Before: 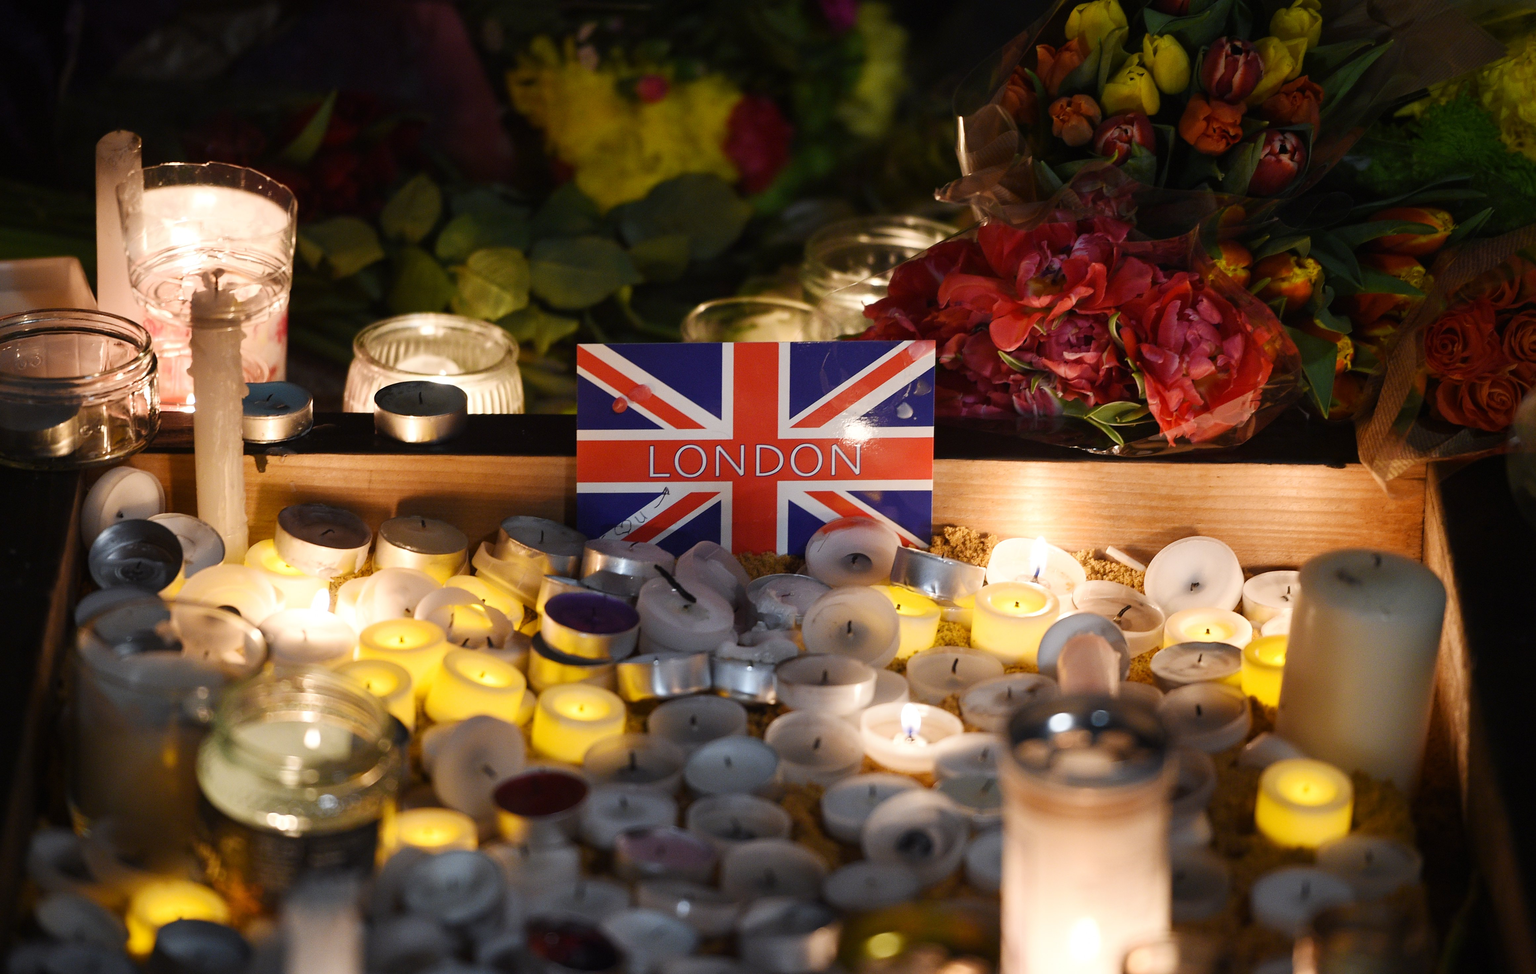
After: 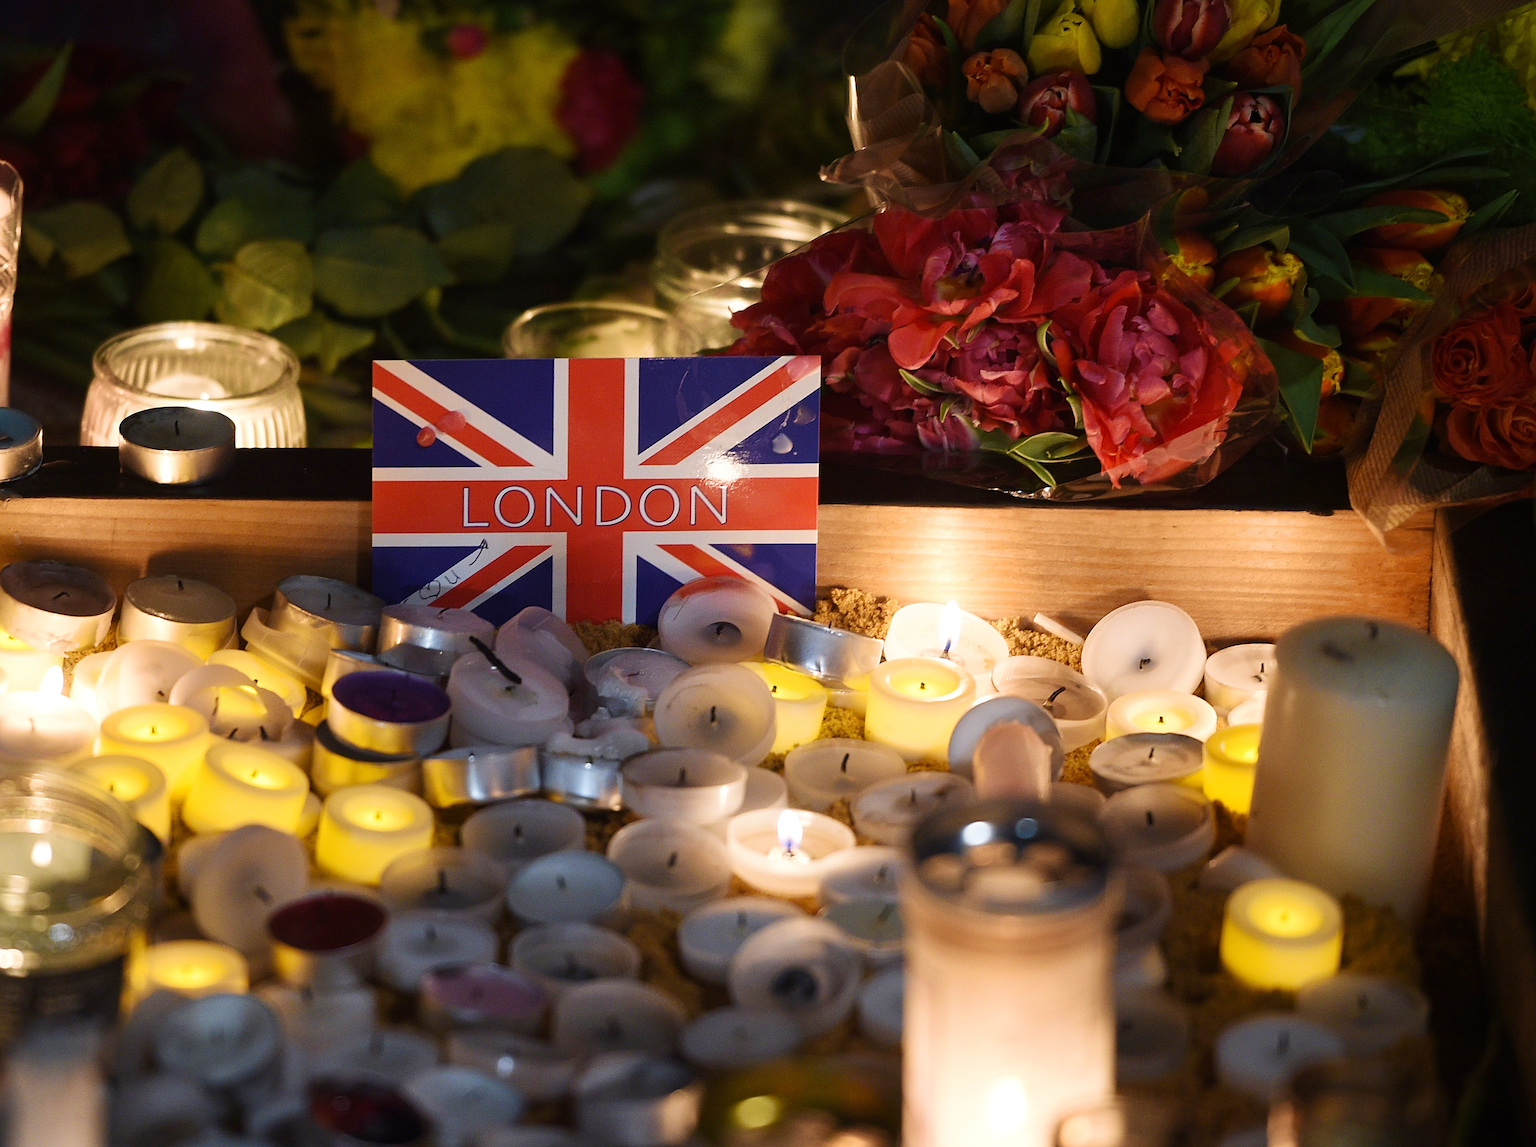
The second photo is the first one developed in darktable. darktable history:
sharpen: on, module defaults
velvia: strength 40.21%
crop and rotate: left 18.18%, top 5.765%, right 1.809%
